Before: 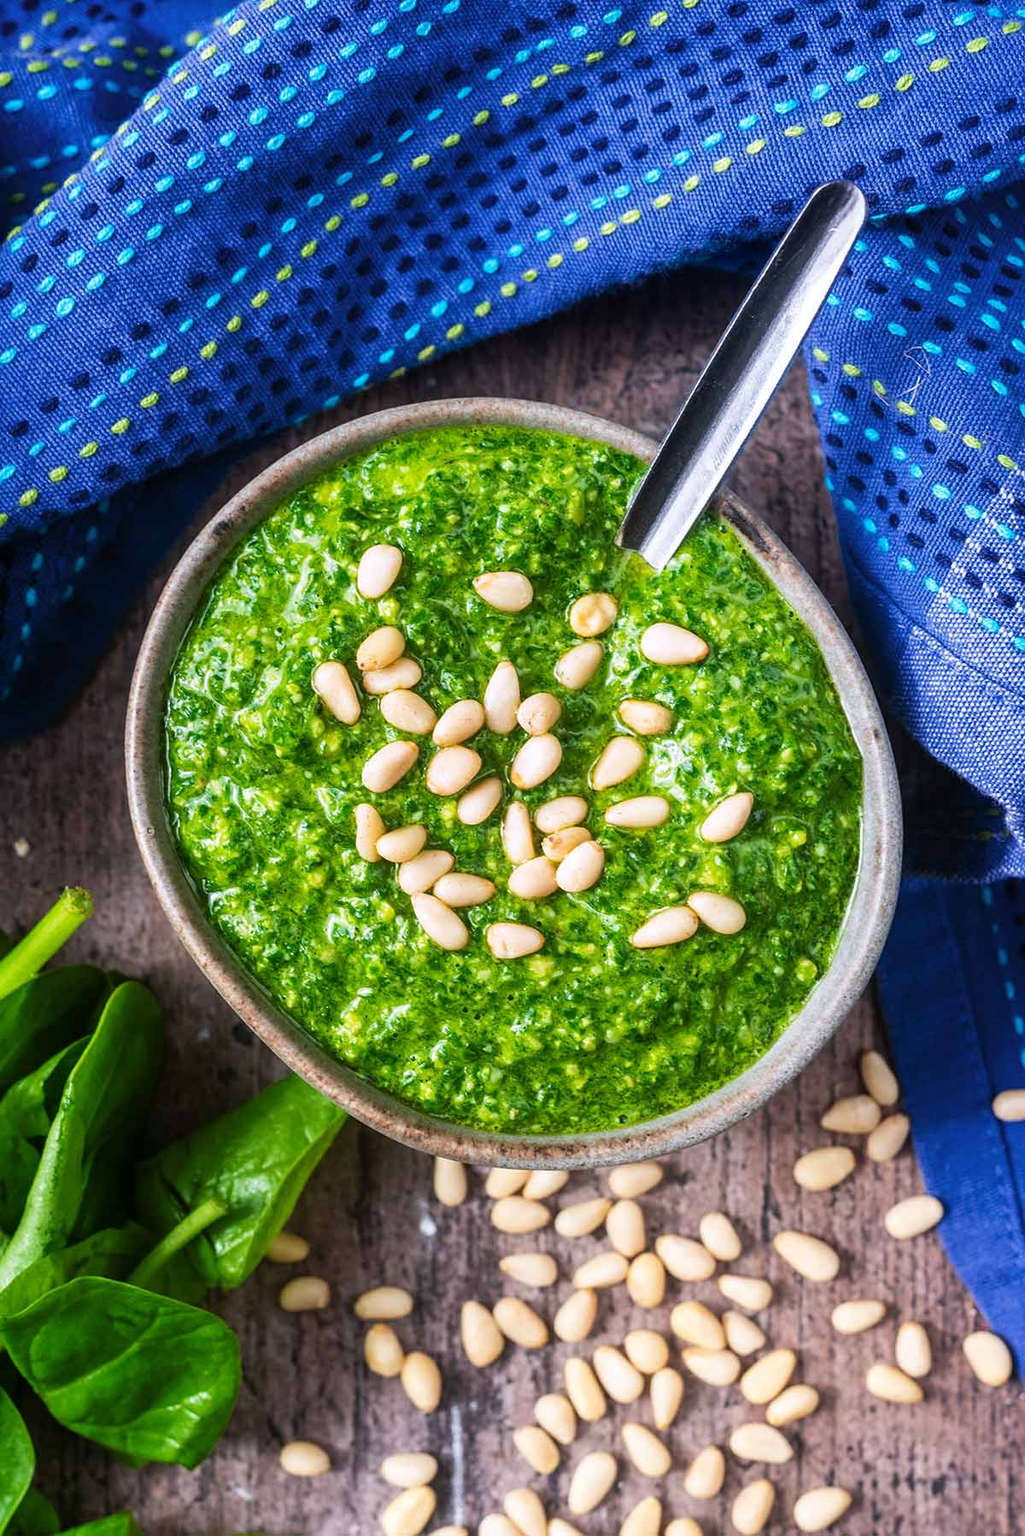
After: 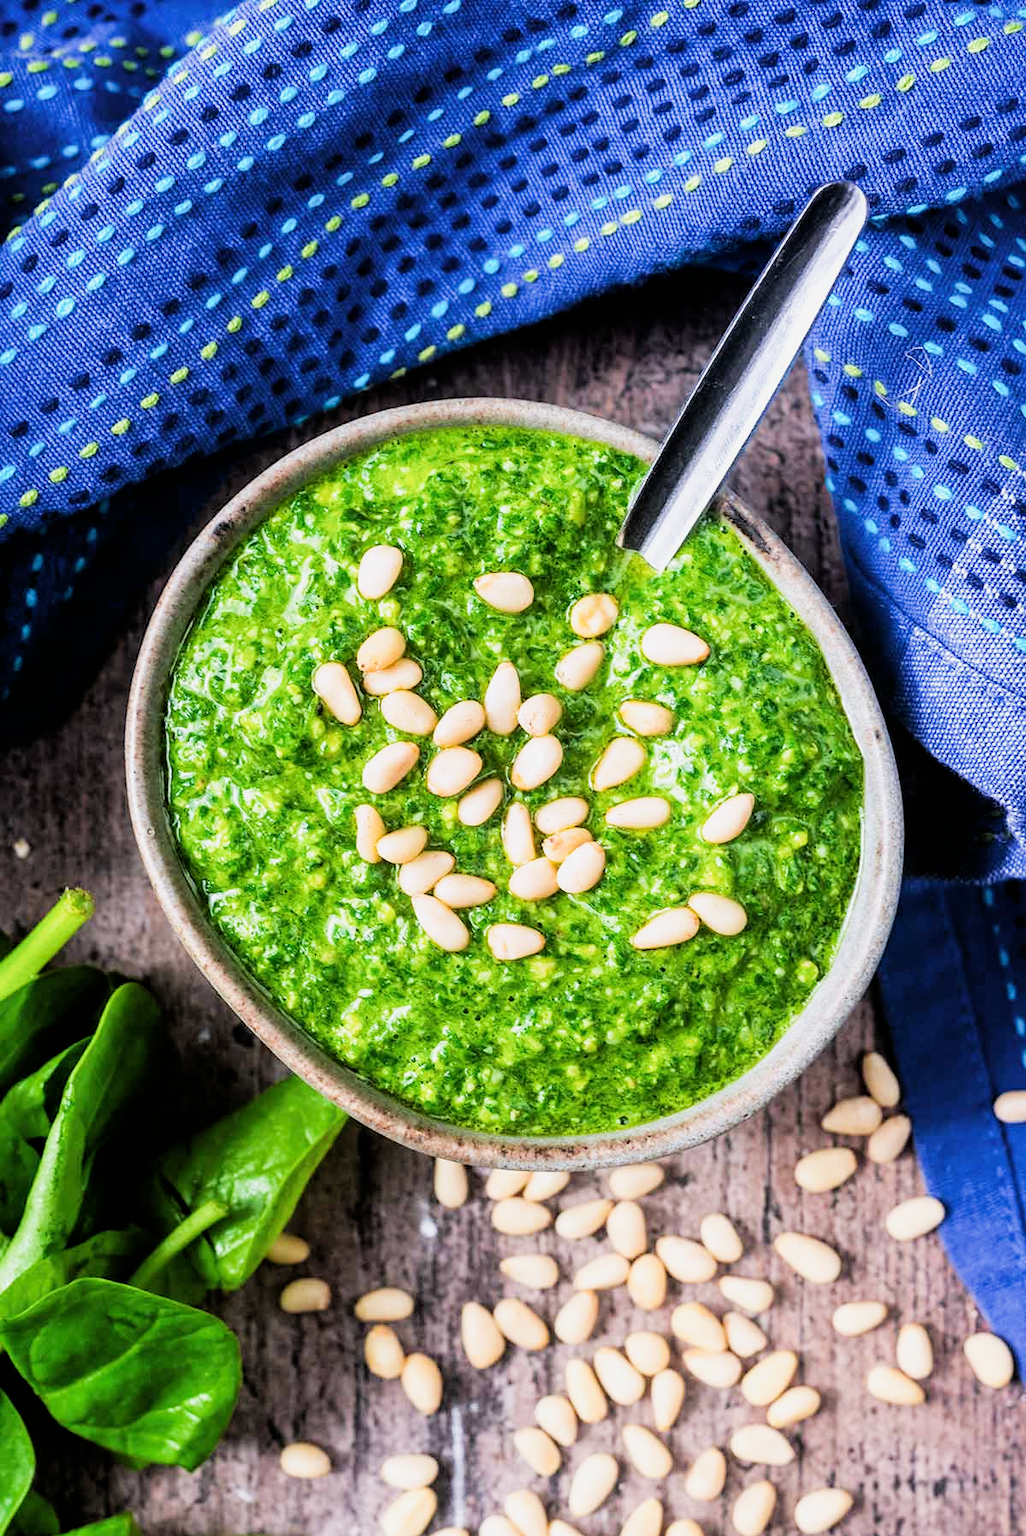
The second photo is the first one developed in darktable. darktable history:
exposure: black level correction 0, exposure 0.702 EV, compensate exposure bias true, compensate highlight preservation false
crop: bottom 0.063%
filmic rgb: black relative exposure -5.04 EV, white relative exposure 3.99 EV, hardness 2.9, contrast 1.202, highlights saturation mix -29.67%
